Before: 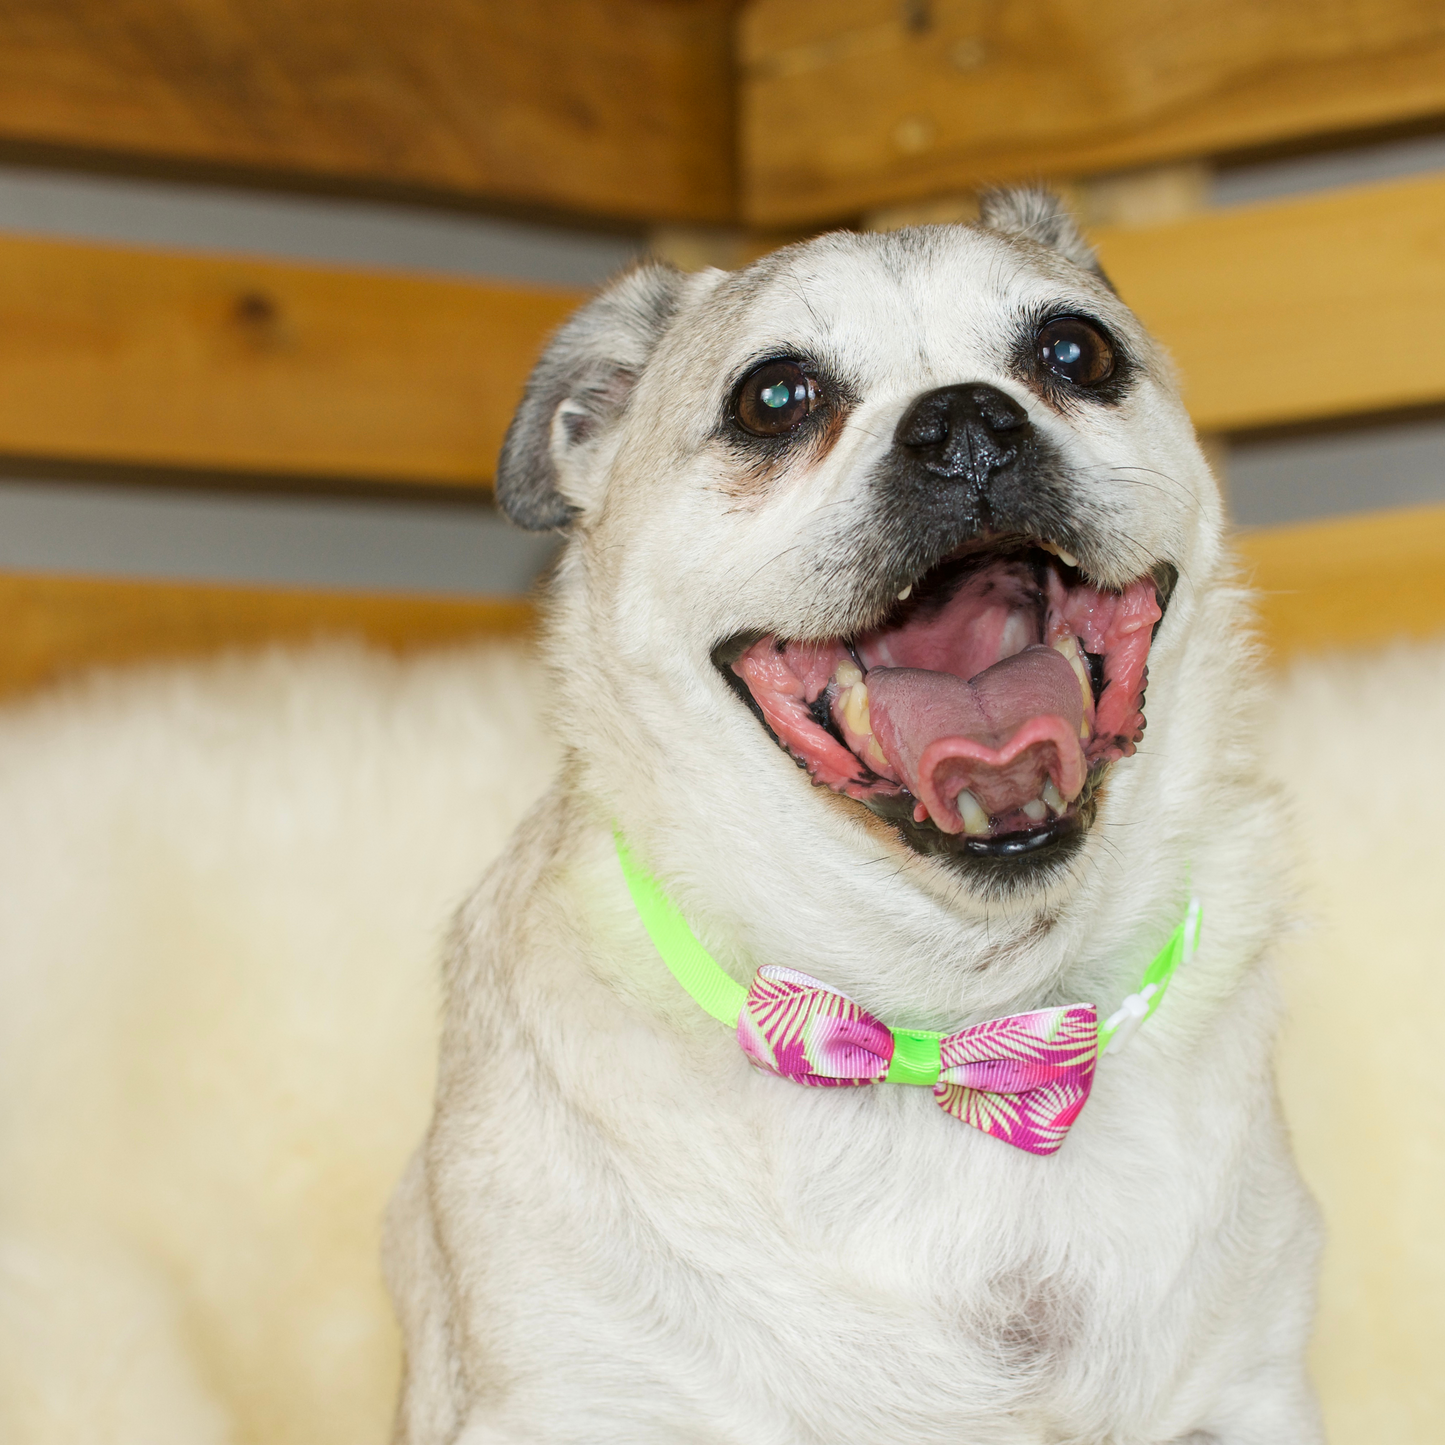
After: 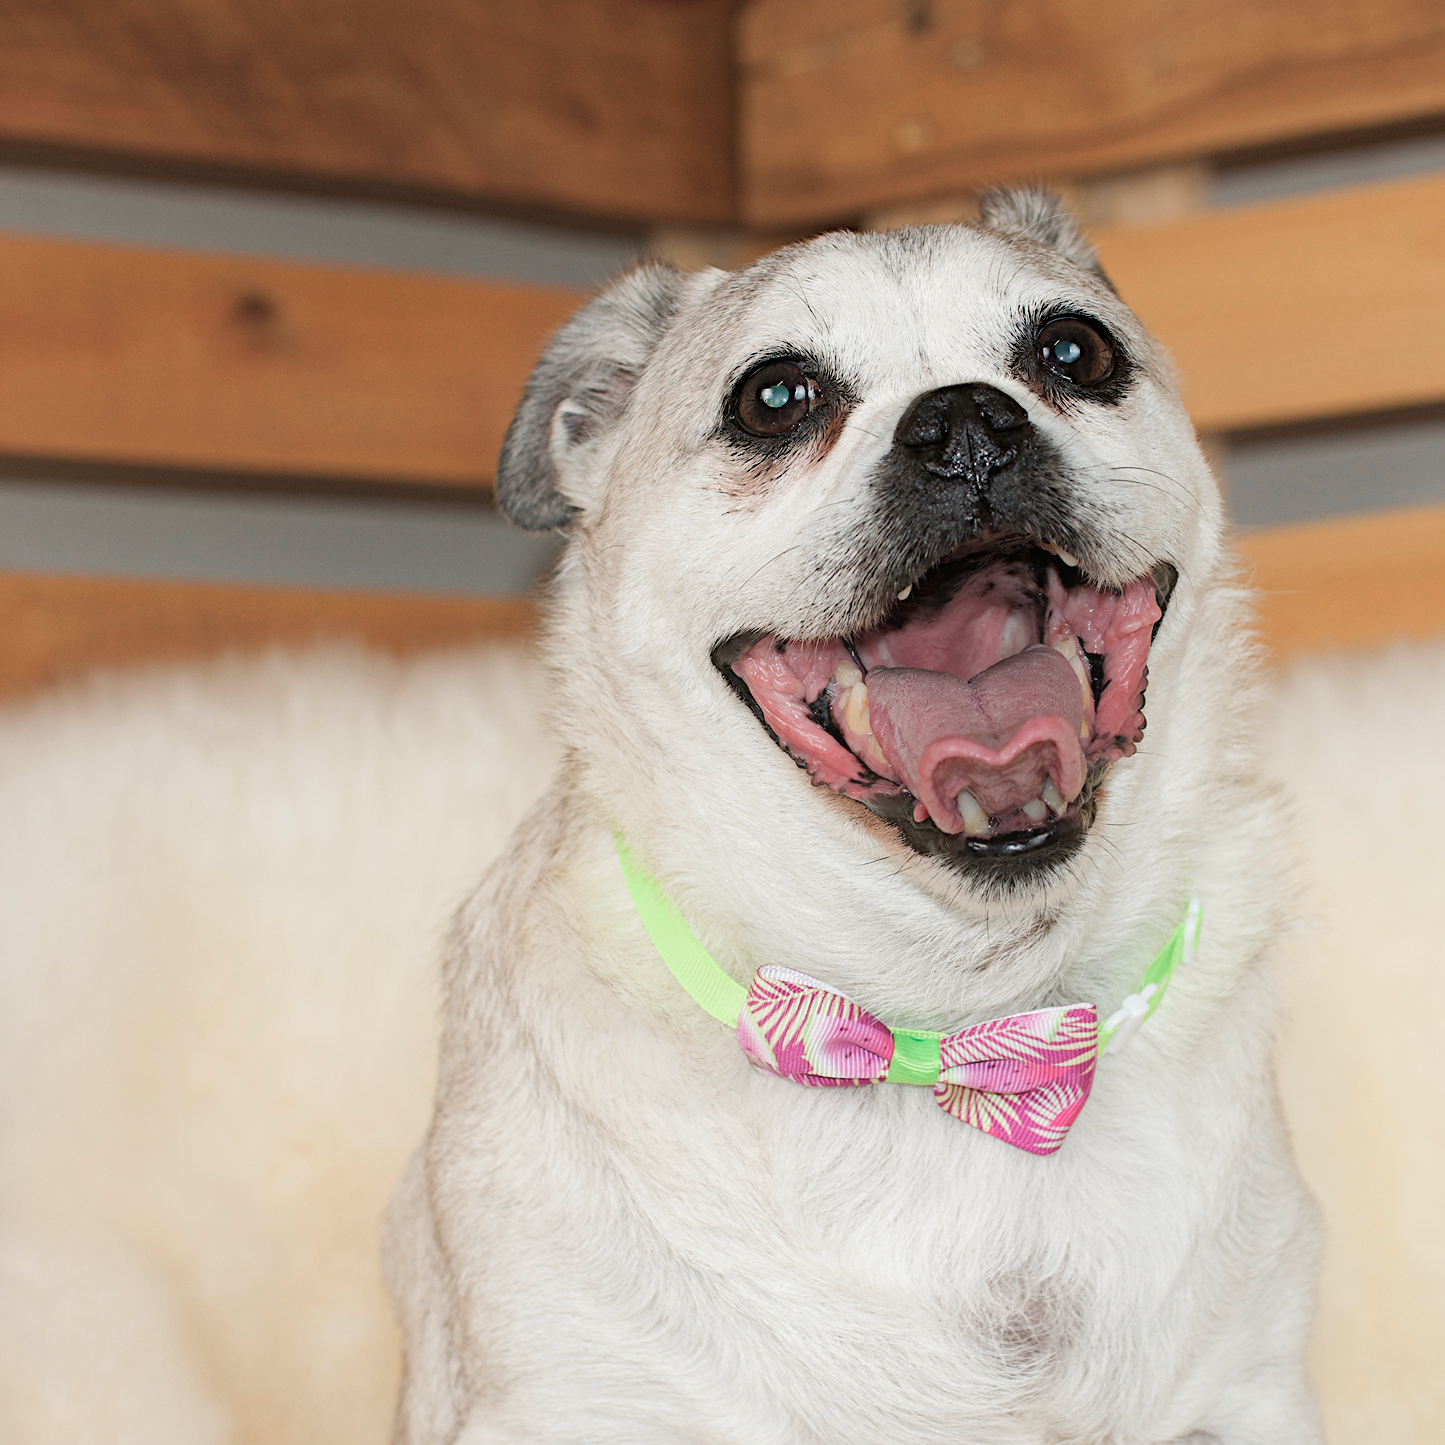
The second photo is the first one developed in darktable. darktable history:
contrast equalizer "texture": octaves 7, y [[0.6 ×6], [0.55 ×6], [0 ×6], [0 ×6], [0 ×6]], mix -0.36
color look up table "pastel": target L [51.39, 65.71, 52.93, 40.14, 55.11, 70.72, 67.66, 40.02, 51.12, 30.33, 72.53, 73.94, 25.78, 46.2, 44.1, 83.73, 53.94, 48.04, 96.54, 81.26, 66.77, 50.87, 35.66, 20.46, 0 ×25], target a [8.254, 18.13, -1.88, -13.1, 8.84, -33.4, 40.12, 10.41, 46.34, 22.98, -20.18, 19.36, 12.82, -37.32, 48.96, -20.04, 51.91, -25.1, -0.43, -0.64, -0.73, -0.15, -0.42, -0.08, 0 ×25], target b [8.63, 17.81, -21.93, 18.91, -25.4, -0.2, 63.51, -45.96, 15.61, -21.59, 58.6, 67.86, -45.49, 23.34, 25.19, 59.3, -15.13, -25.1, 1.19, -0.34, -0.5, -0.27, -1.23, -0.97, 0 ×25], num patches 24
diffuse or sharpen "_builtin_sharpen demosaicing | AA filter": edge sensitivity 1, 1st order anisotropy 100%, 2nd order anisotropy 100%, 3rd order anisotropy 100%, 4th order anisotropy 100%, 1st order speed -25%, 2nd order speed -25%, 3rd order speed -25%, 4th order speed -25%
color balance rgb "pastel": shadows lift › chroma 1%, shadows lift › hue 335°, power › hue 335°, highlights gain › chroma 2%, highlights gain › hue 164.32°, global offset › luminance 0.2%, perceptual saturation grading › global saturation 50%, global vibrance 30%
rgb primaries "pastel": tint hue -1.04°, red hue -0.035, red purity 0.85, green hue 0.087, green purity 0.9, blue hue -0.122, blue purity 0.95
